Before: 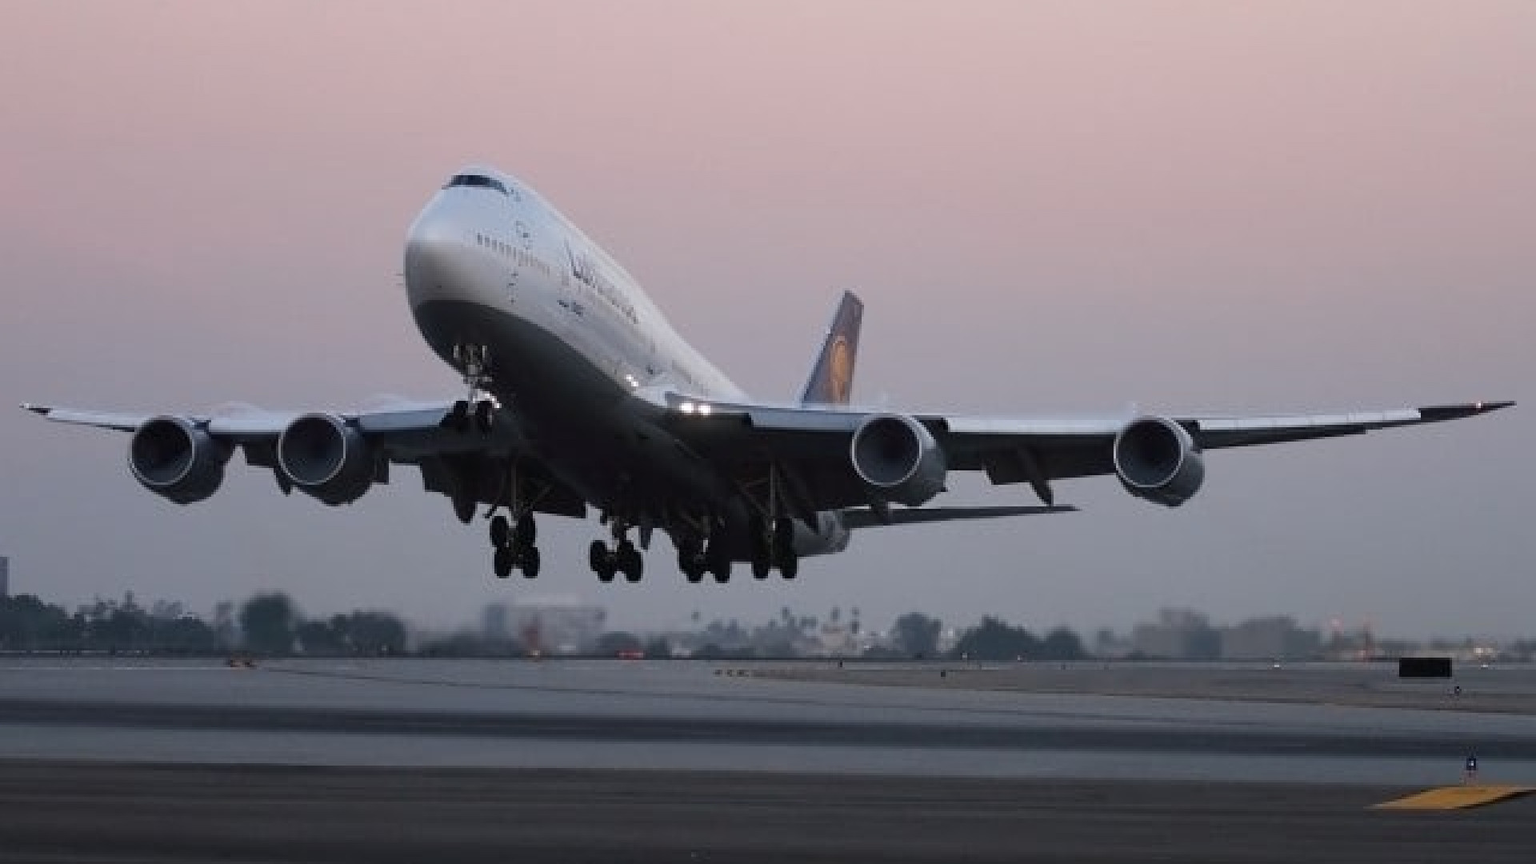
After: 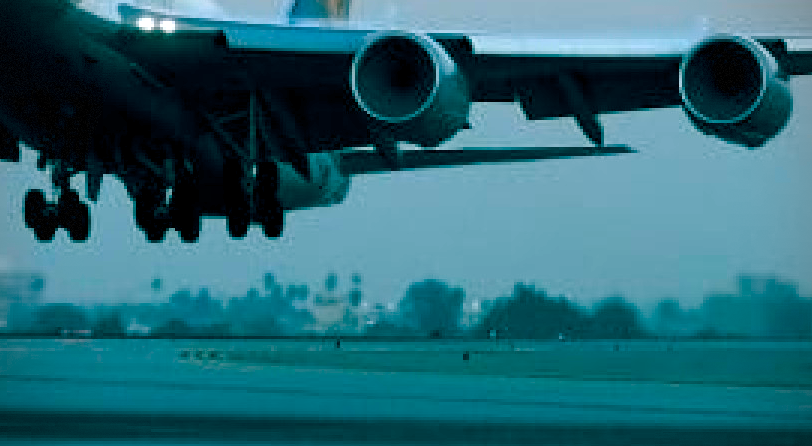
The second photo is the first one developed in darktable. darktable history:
contrast brightness saturation: saturation 0.095
crop: left 37.146%, top 45.061%, right 20.536%, bottom 13.578%
color balance rgb: global offset › luminance -0.531%, global offset › chroma 0.906%, global offset › hue 175.98°, linear chroma grading › global chroma 8.916%, perceptual saturation grading › global saturation 31.326%, perceptual brilliance grading › global brilliance 11.918%, global vibrance 20%
vignetting: fall-off radius 60.99%, brightness -0.575, dithering 8-bit output
